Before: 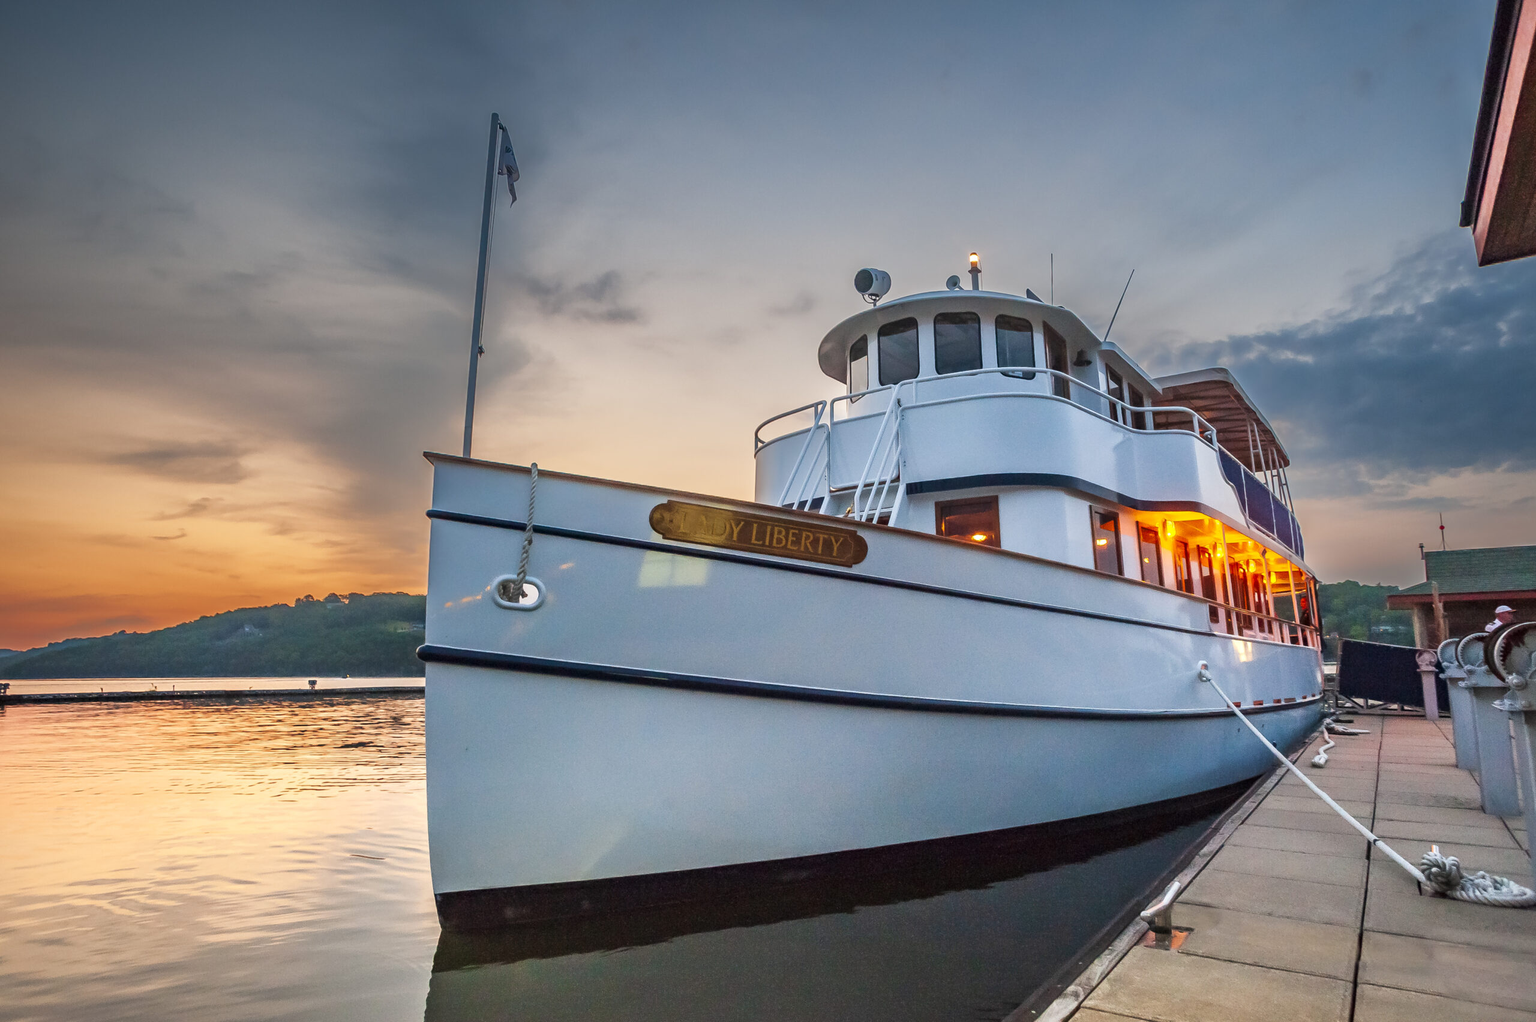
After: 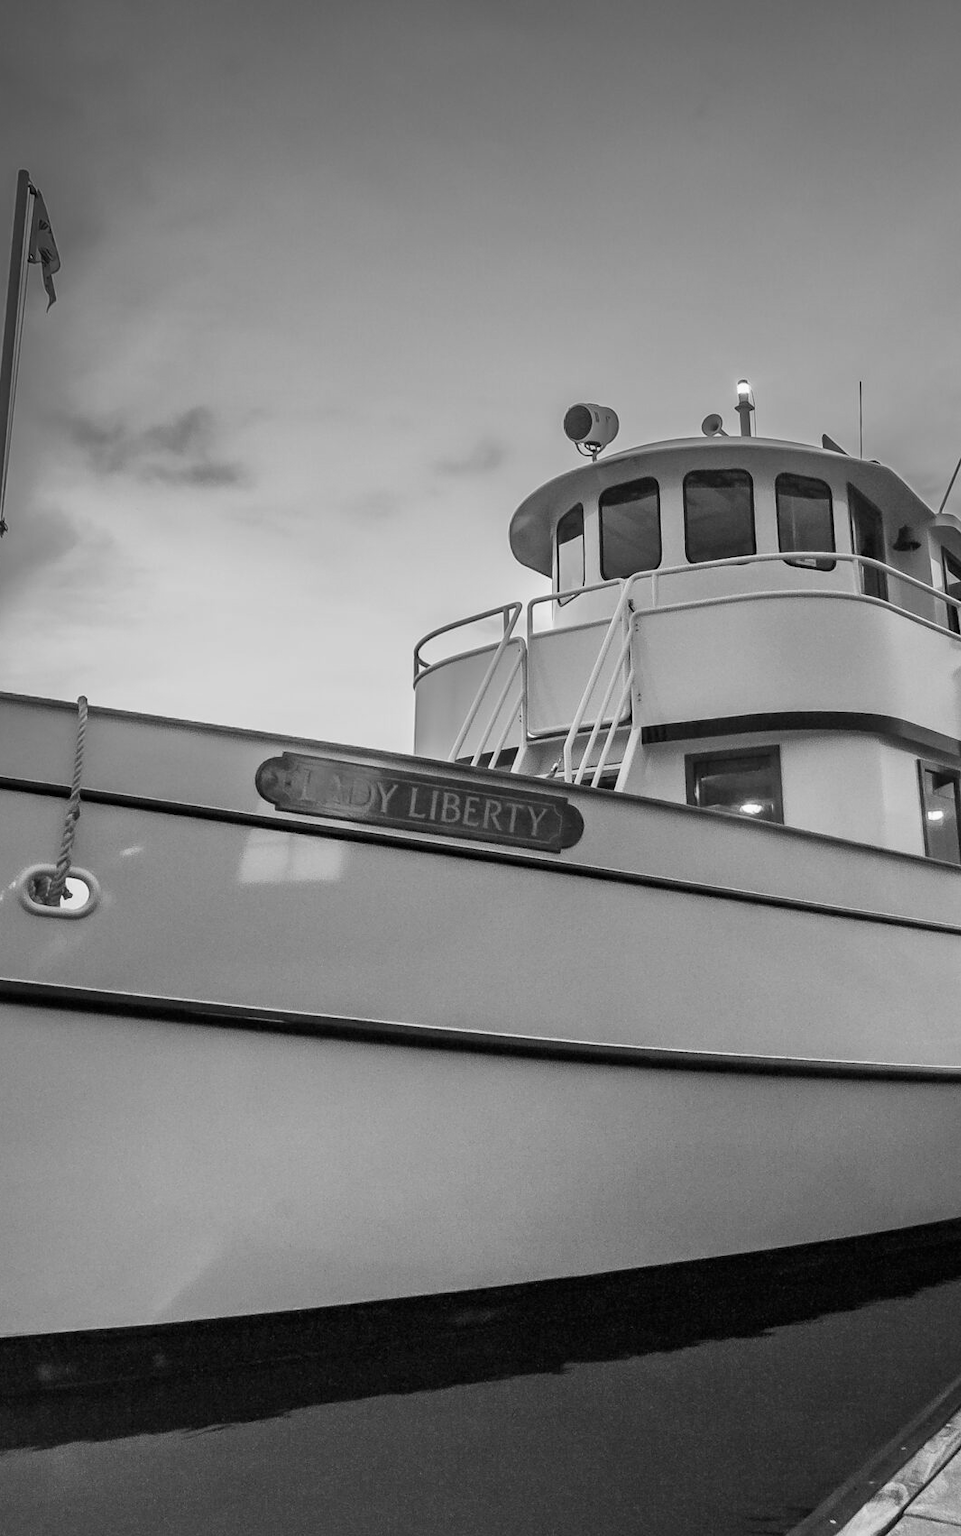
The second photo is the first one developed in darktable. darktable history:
crop: left 31.229%, right 27.105%
monochrome: a 32, b 64, size 2.3
